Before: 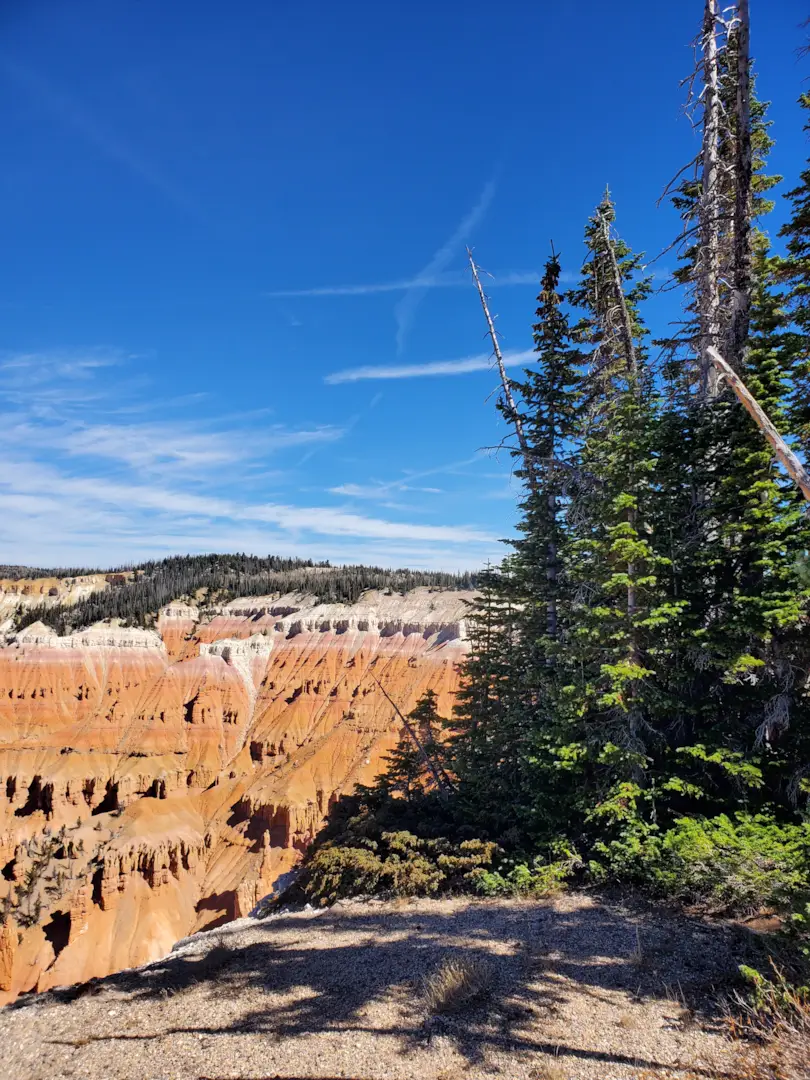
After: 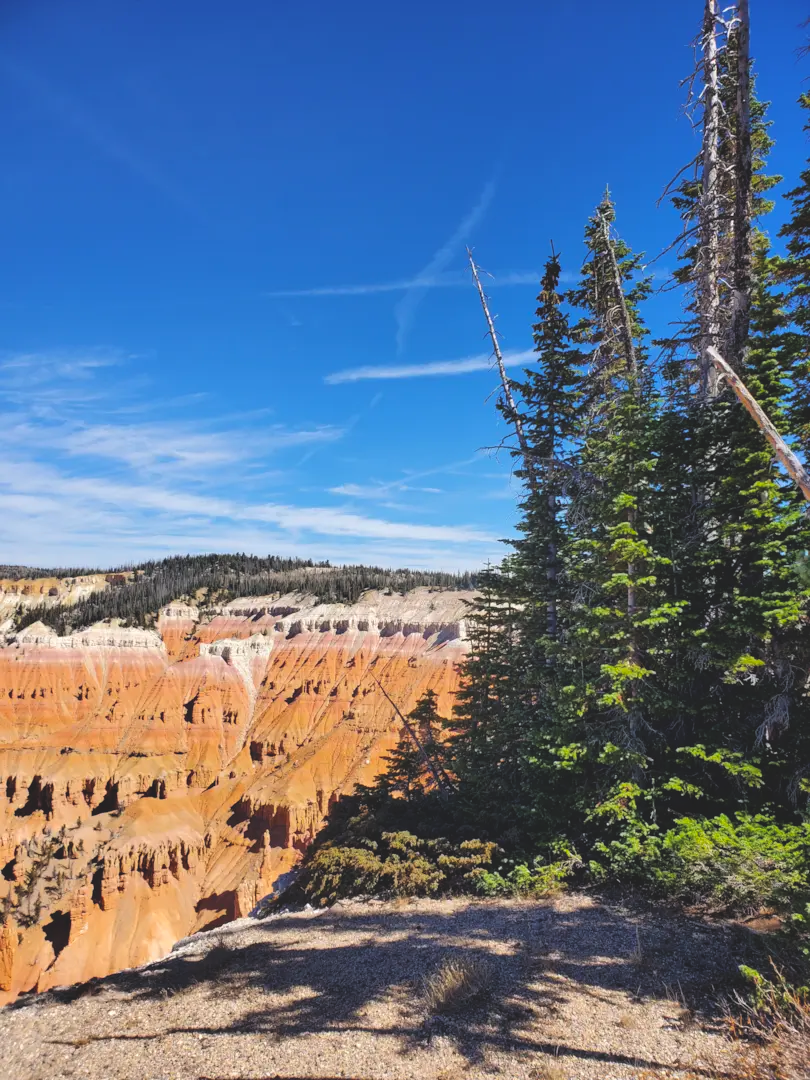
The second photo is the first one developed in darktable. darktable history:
color balance: output saturation 110%
exposure: black level correction -0.015, compensate highlight preservation false
